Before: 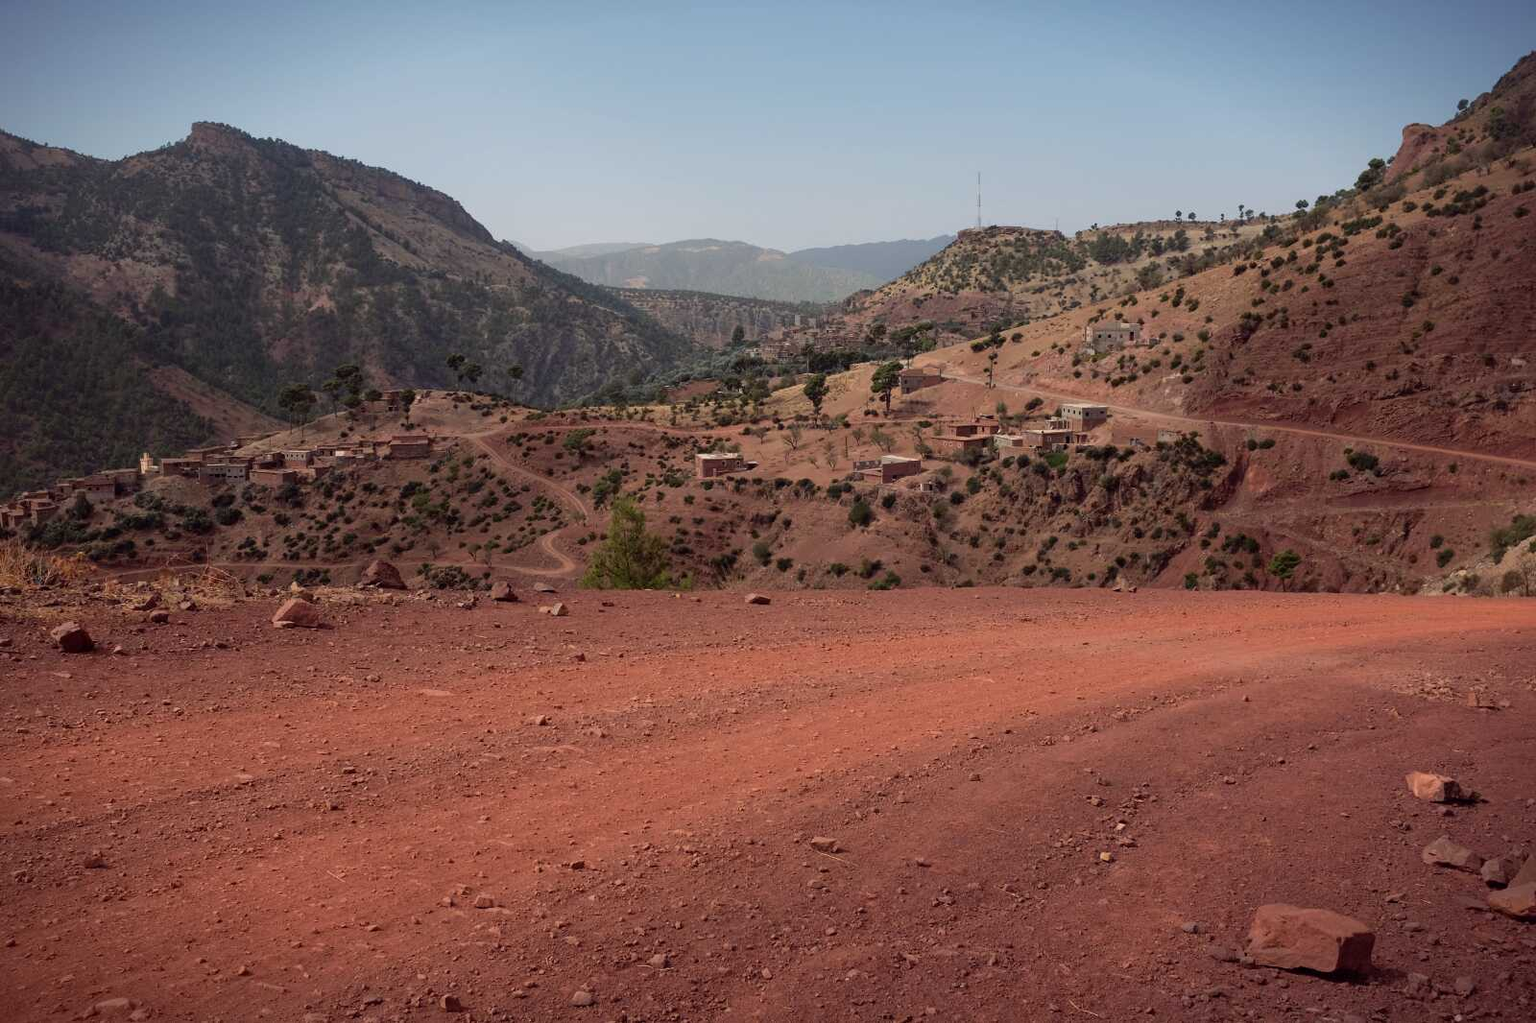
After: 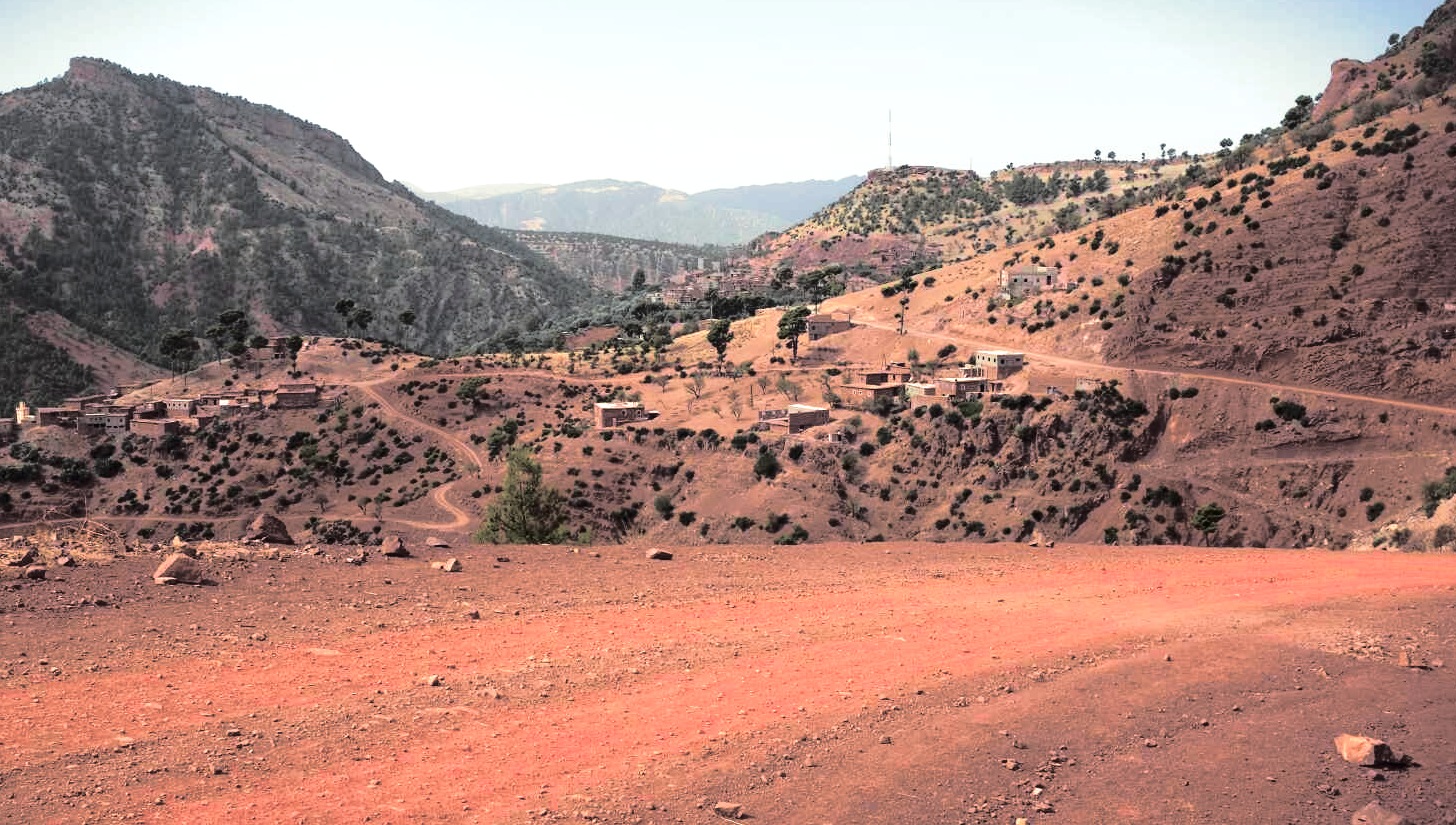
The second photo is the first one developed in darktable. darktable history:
tone curve: curves: ch0 [(0, 0) (0.081, 0.044) (0.192, 0.125) (0.283, 0.238) (0.416, 0.449) (0.495, 0.524) (0.686, 0.743) (0.826, 0.865) (0.978, 0.988)]; ch1 [(0, 0) (0.161, 0.092) (0.35, 0.33) (0.392, 0.392) (0.427, 0.426) (0.479, 0.472) (0.505, 0.497) (0.521, 0.514) (0.547, 0.568) (0.579, 0.597) (0.625, 0.627) (0.678, 0.733) (1, 1)]; ch2 [(0, 0) (0.346, 0.362) (0.404, 0.427) (0.502, 0.495) (0.531, 0.523) (0.549, 0.554) (0.582, 0.596) (0.629, 0.642) (0.717, 0.678) (1, 1)], color space Lab, independent channels, preserve colors none
exposure: black level correction 0, exposure 1 EV, compensate exposure bias true, compensate highlight preservation false
crop: left 8.155%, top 6.611%, bottom 15.385%
split-toning: shadows › hue 43.2°, shadows › saturation 0, highlights › hue 50.4°, highlights › saturation 1
contrast brightness saturation: saturation -0.05
